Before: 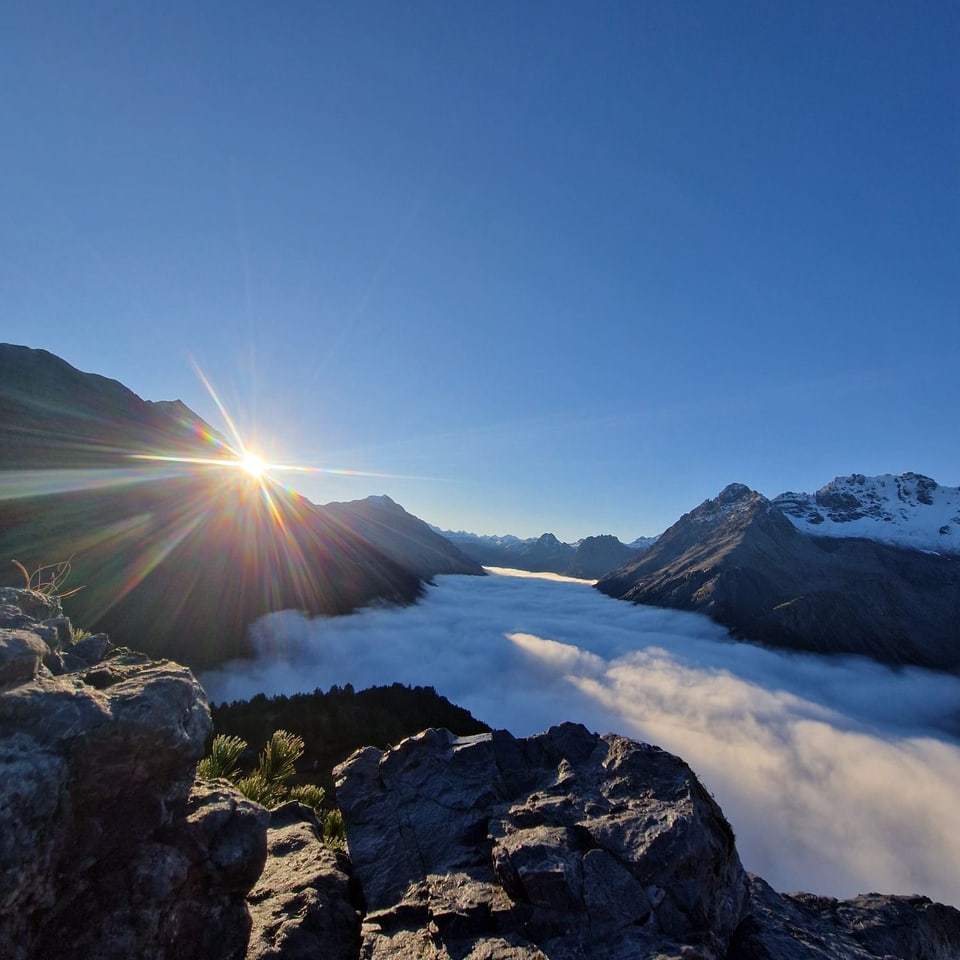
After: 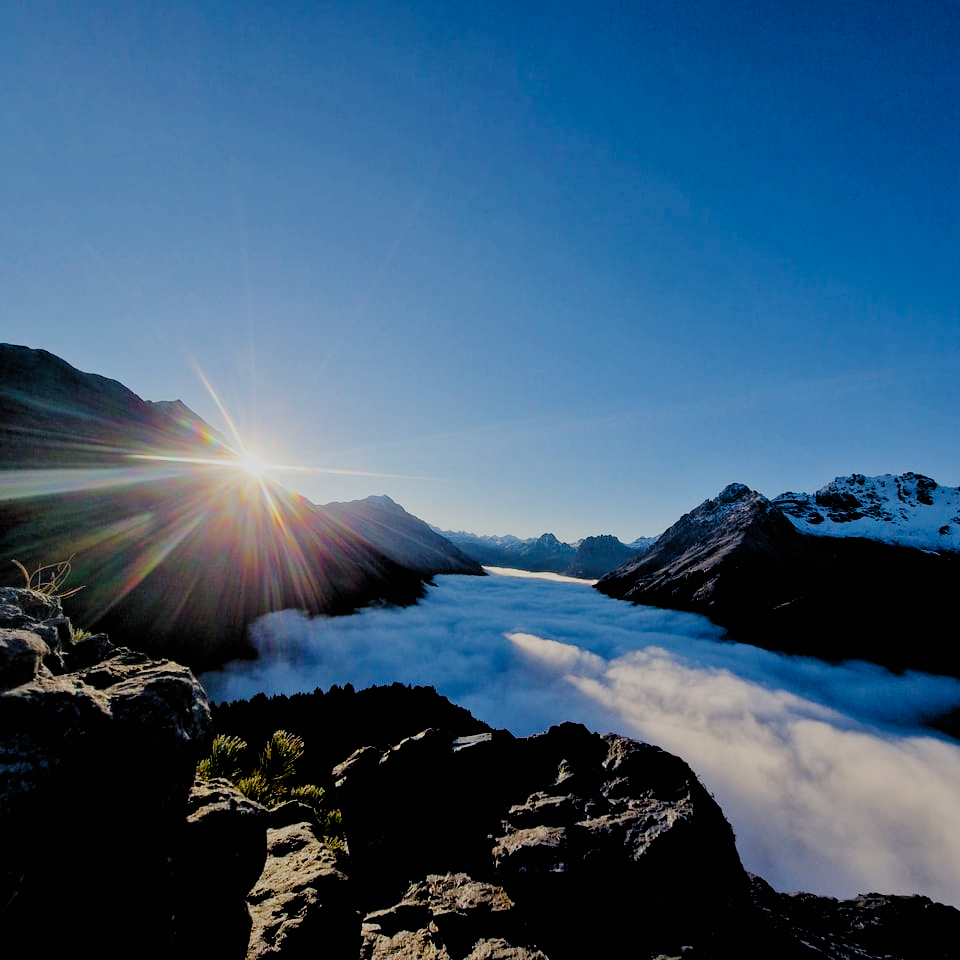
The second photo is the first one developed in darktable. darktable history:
filmic rgb: black relative exposure -2.85 EV, white relative exposure 4.56 EV, hardness 1.77, contrast 1.25, preserve chrominance no, color science v5 (2021)
